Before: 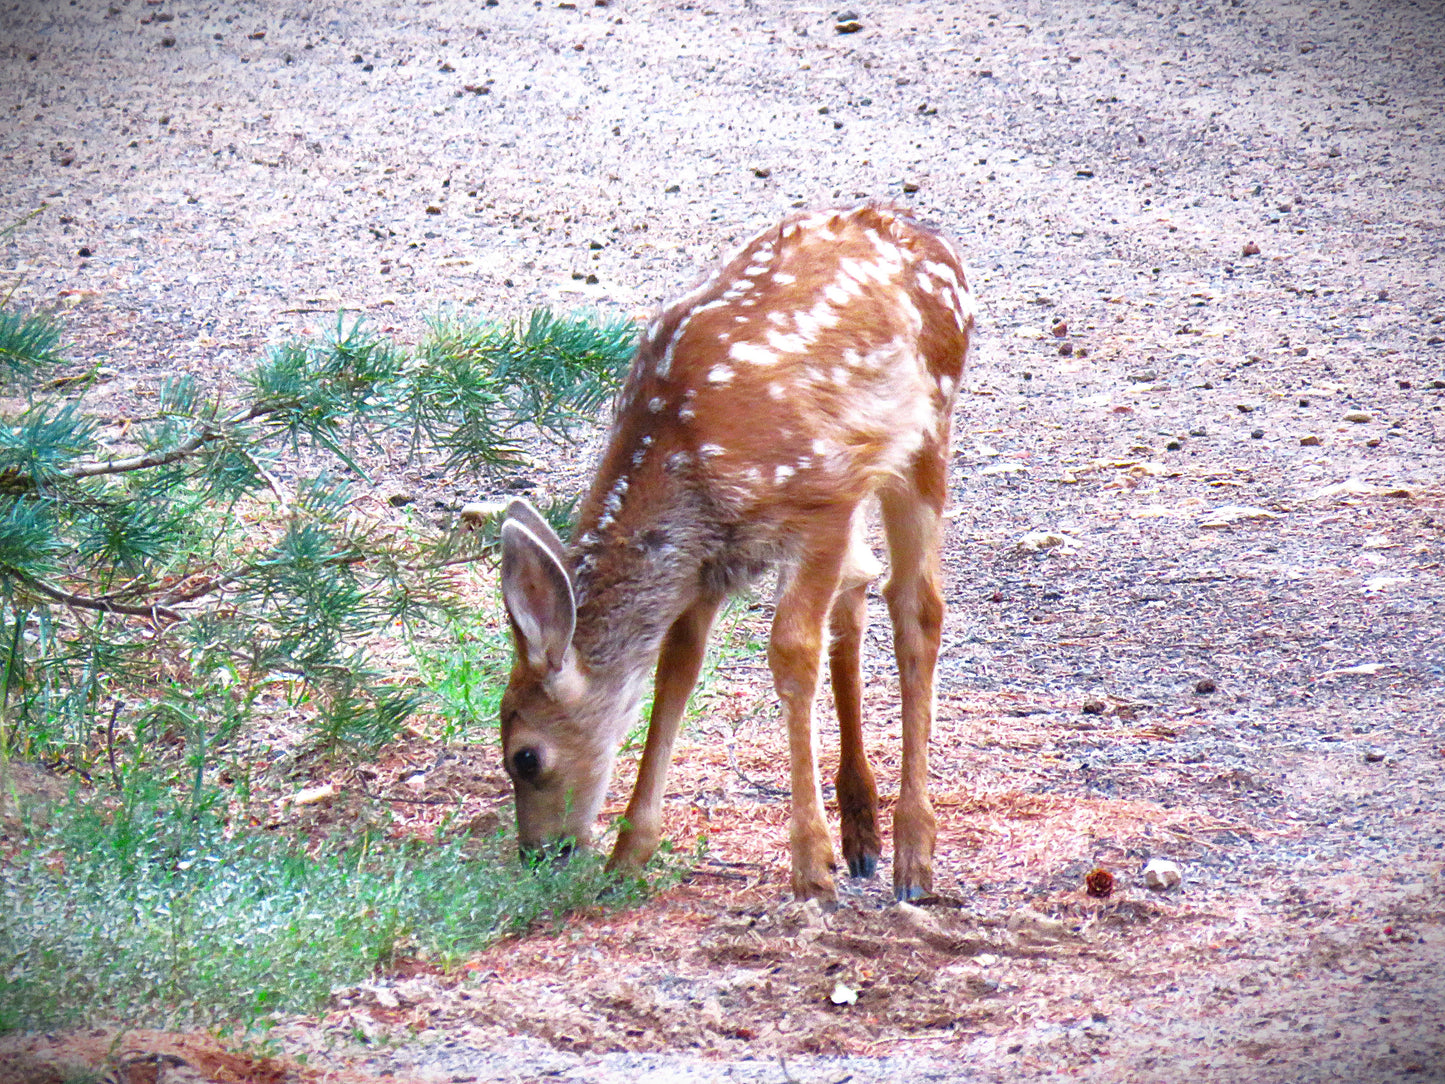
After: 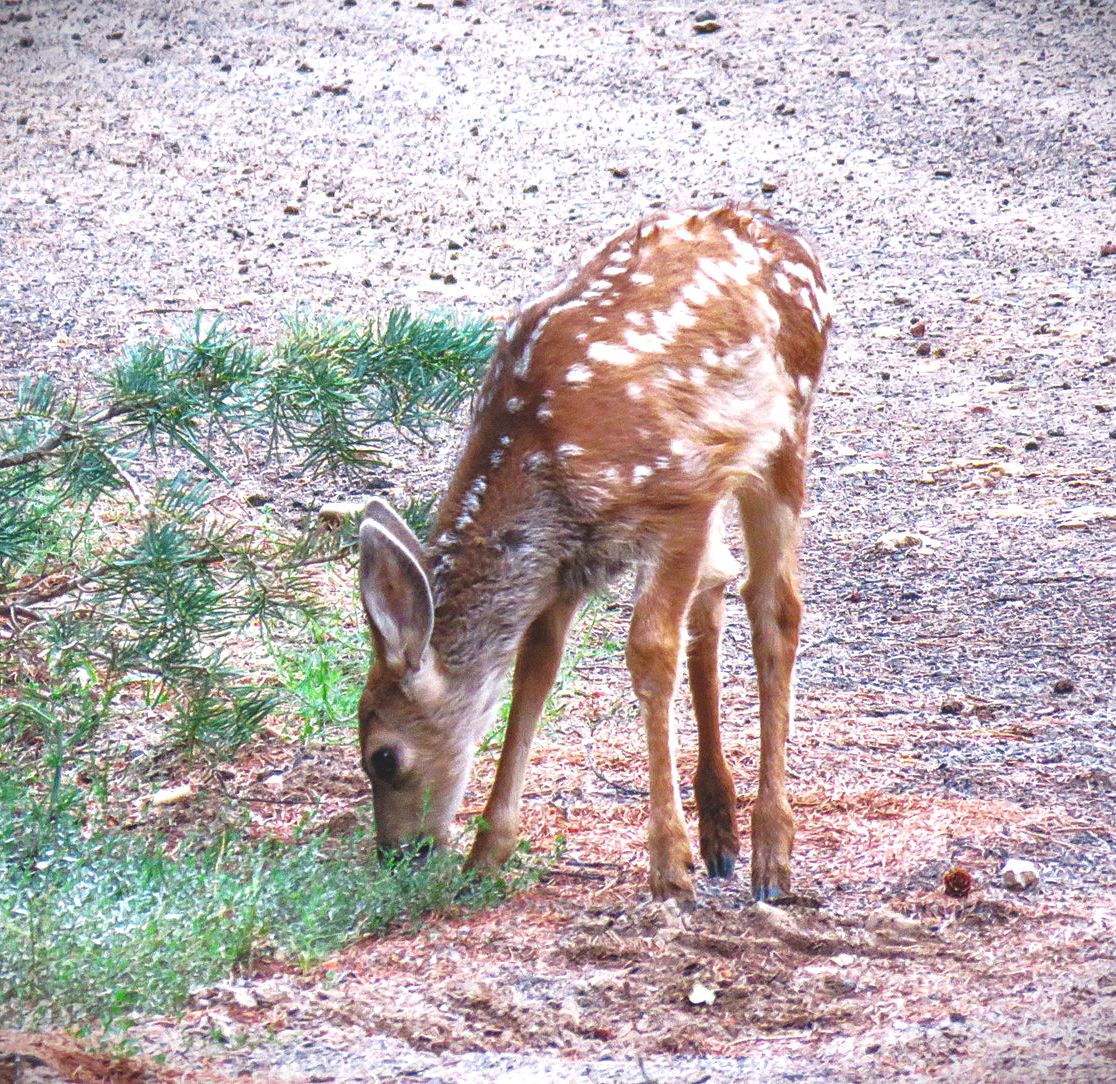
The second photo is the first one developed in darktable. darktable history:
exposure: black level correction -0.022, exposure -0.031 EV, compensate highlight preservation false
crop: left 9.876%, right 12.831%
local contrast: detail 130%
